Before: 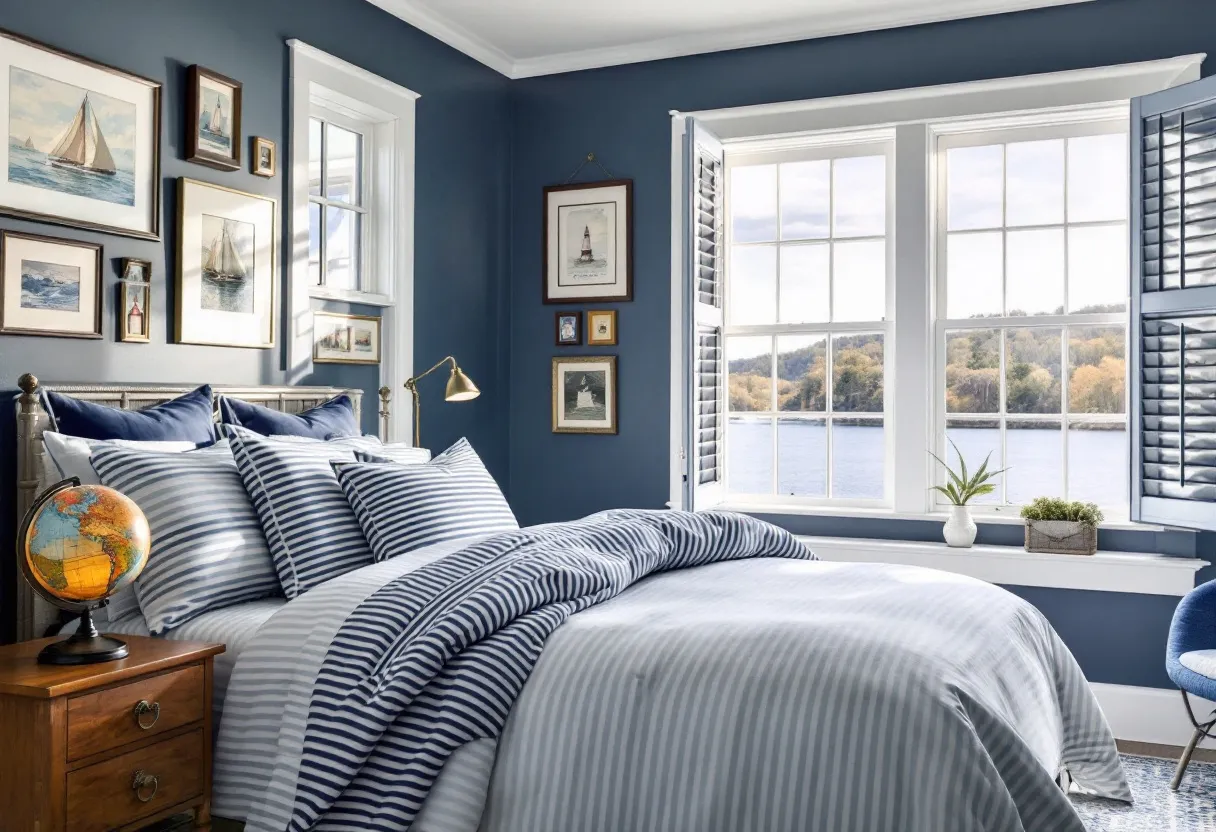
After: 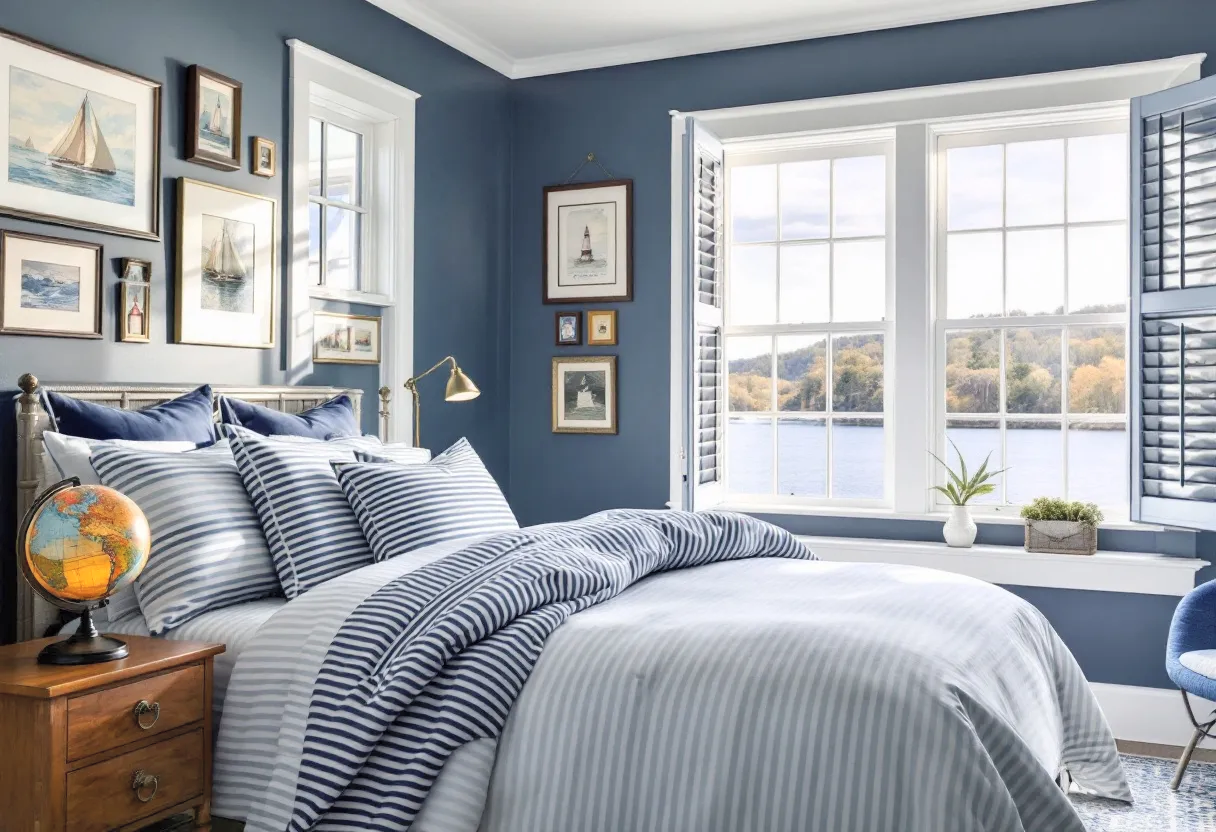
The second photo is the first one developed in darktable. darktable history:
contrast brightness saturation: brightness 0.138
